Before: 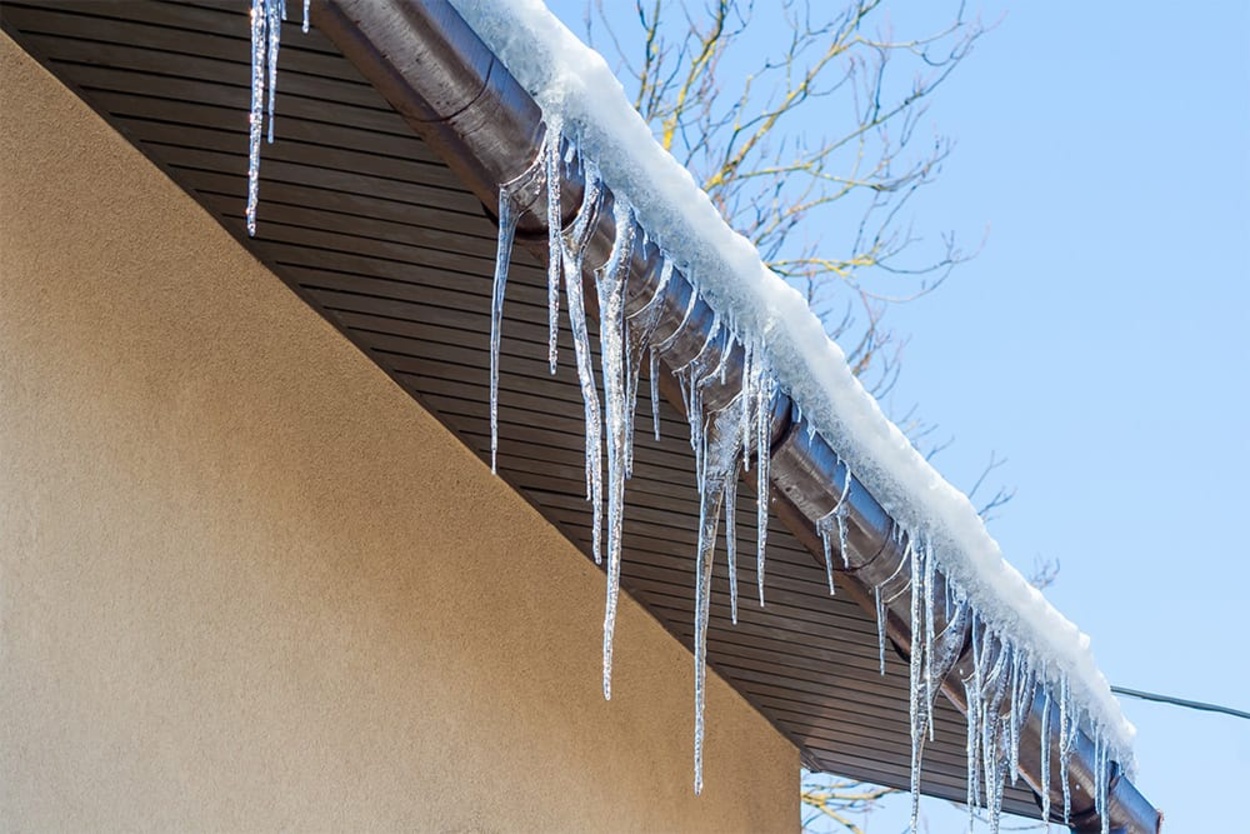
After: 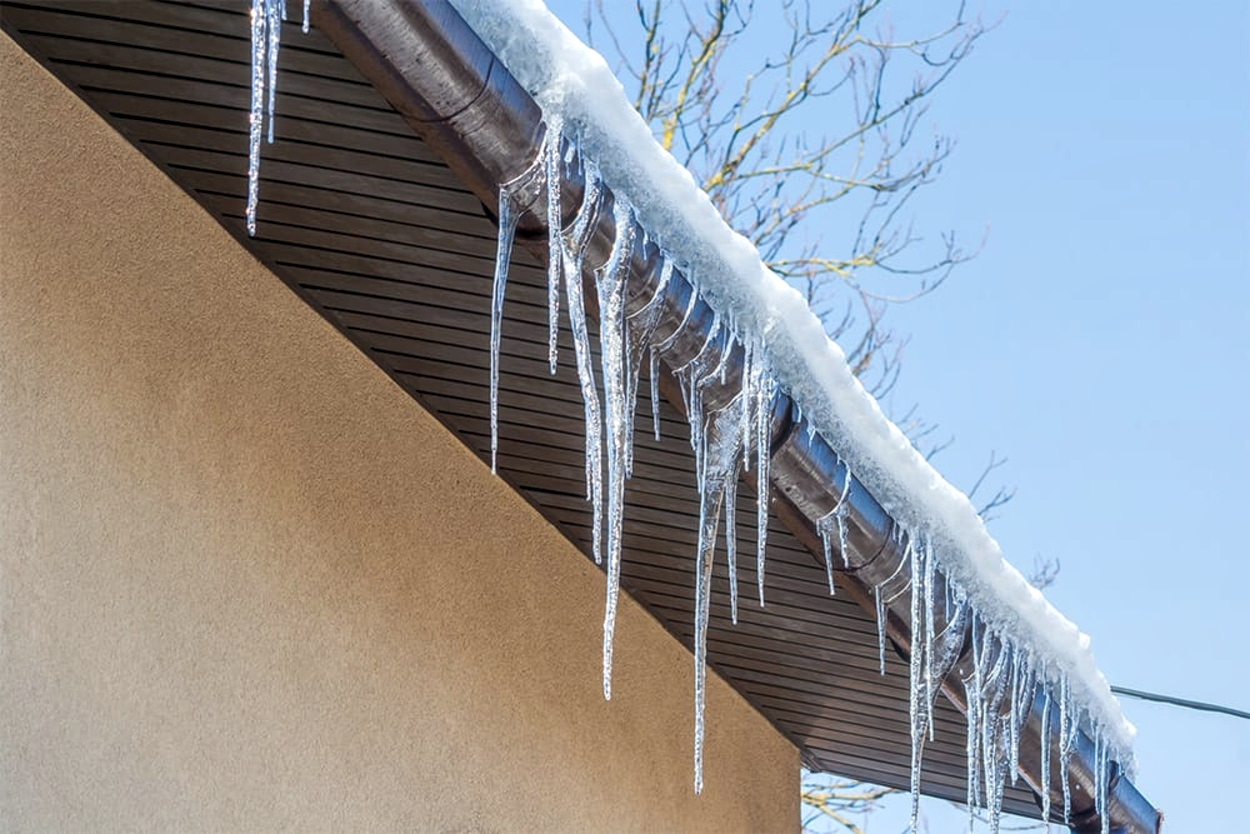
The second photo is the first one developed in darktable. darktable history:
haze removal: strength -0.098, compatibility mode true, adaptive false
shadows and highlights: shadows 29.28, highlights -29.2, highlights color adjustment 56.58%, low approximation 0.01, soften with gaussian
local contrast: detail 130%
